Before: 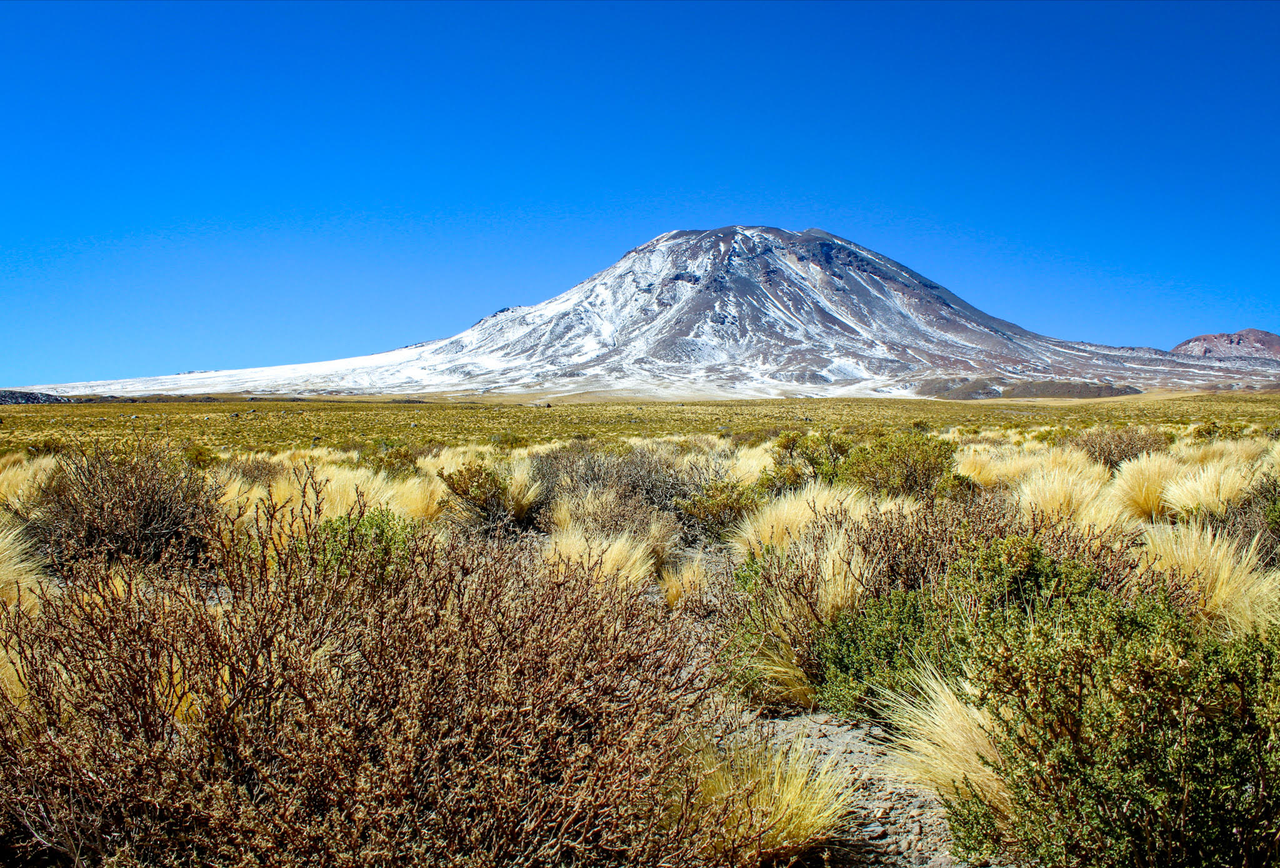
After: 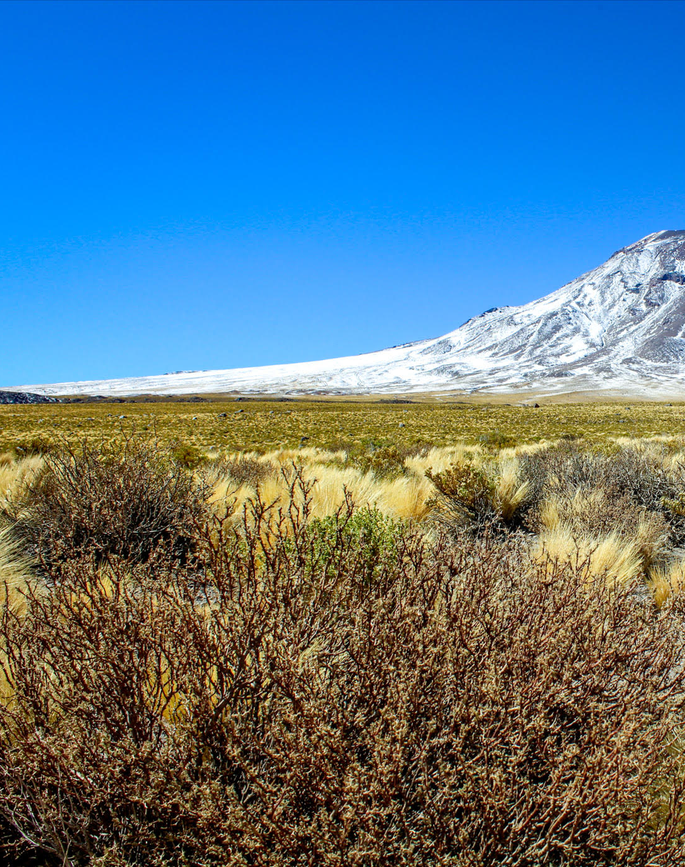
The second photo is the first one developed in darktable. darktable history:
crop: left 1.011%, right 45.467%, bottom 0.089%
